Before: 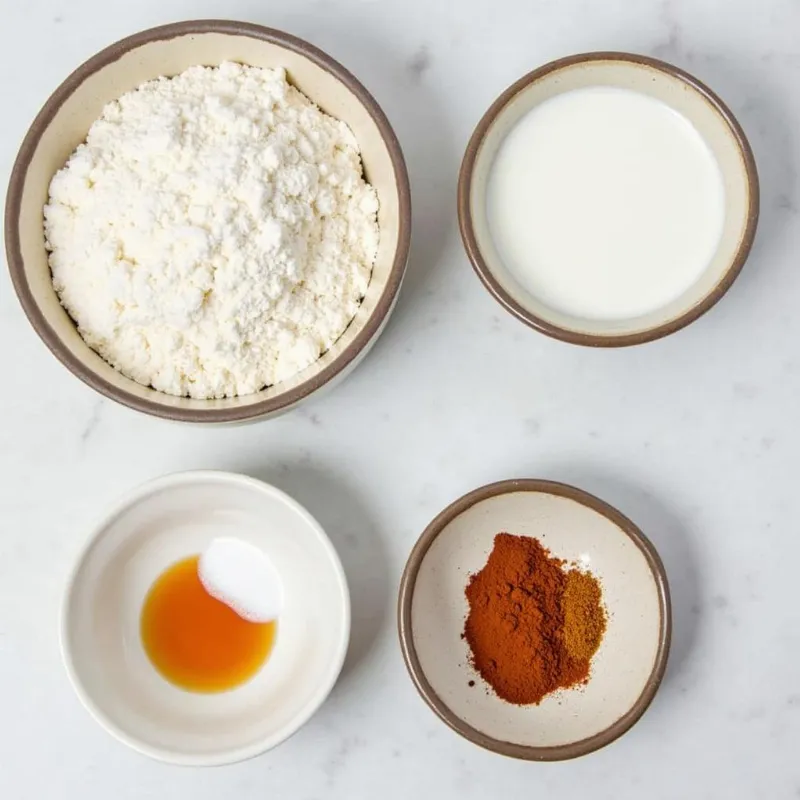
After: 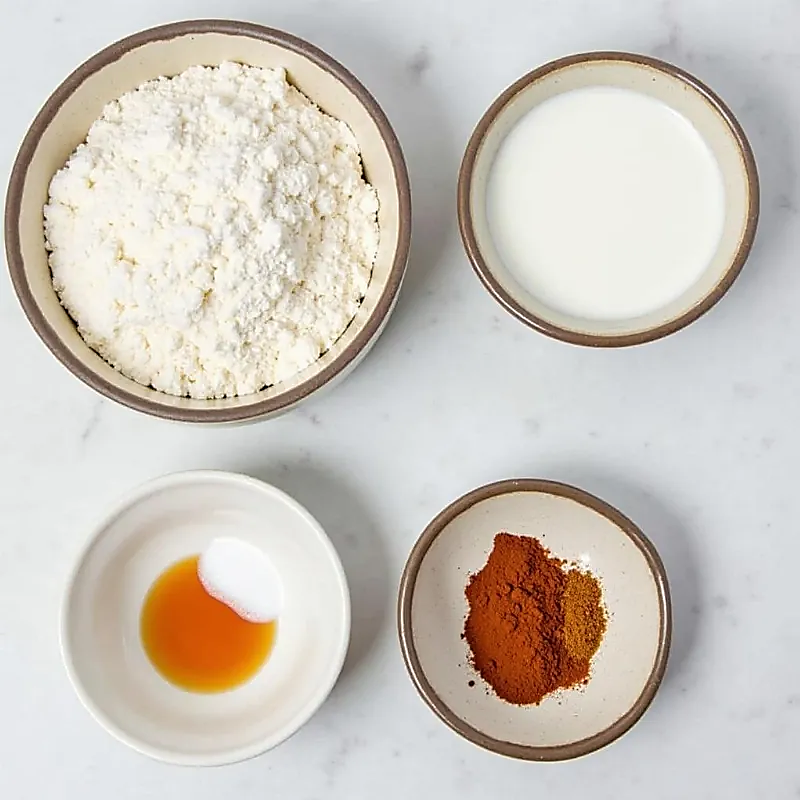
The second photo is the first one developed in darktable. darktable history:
sharpen: radius 1.415, amount 1.234, threshold 0.779
